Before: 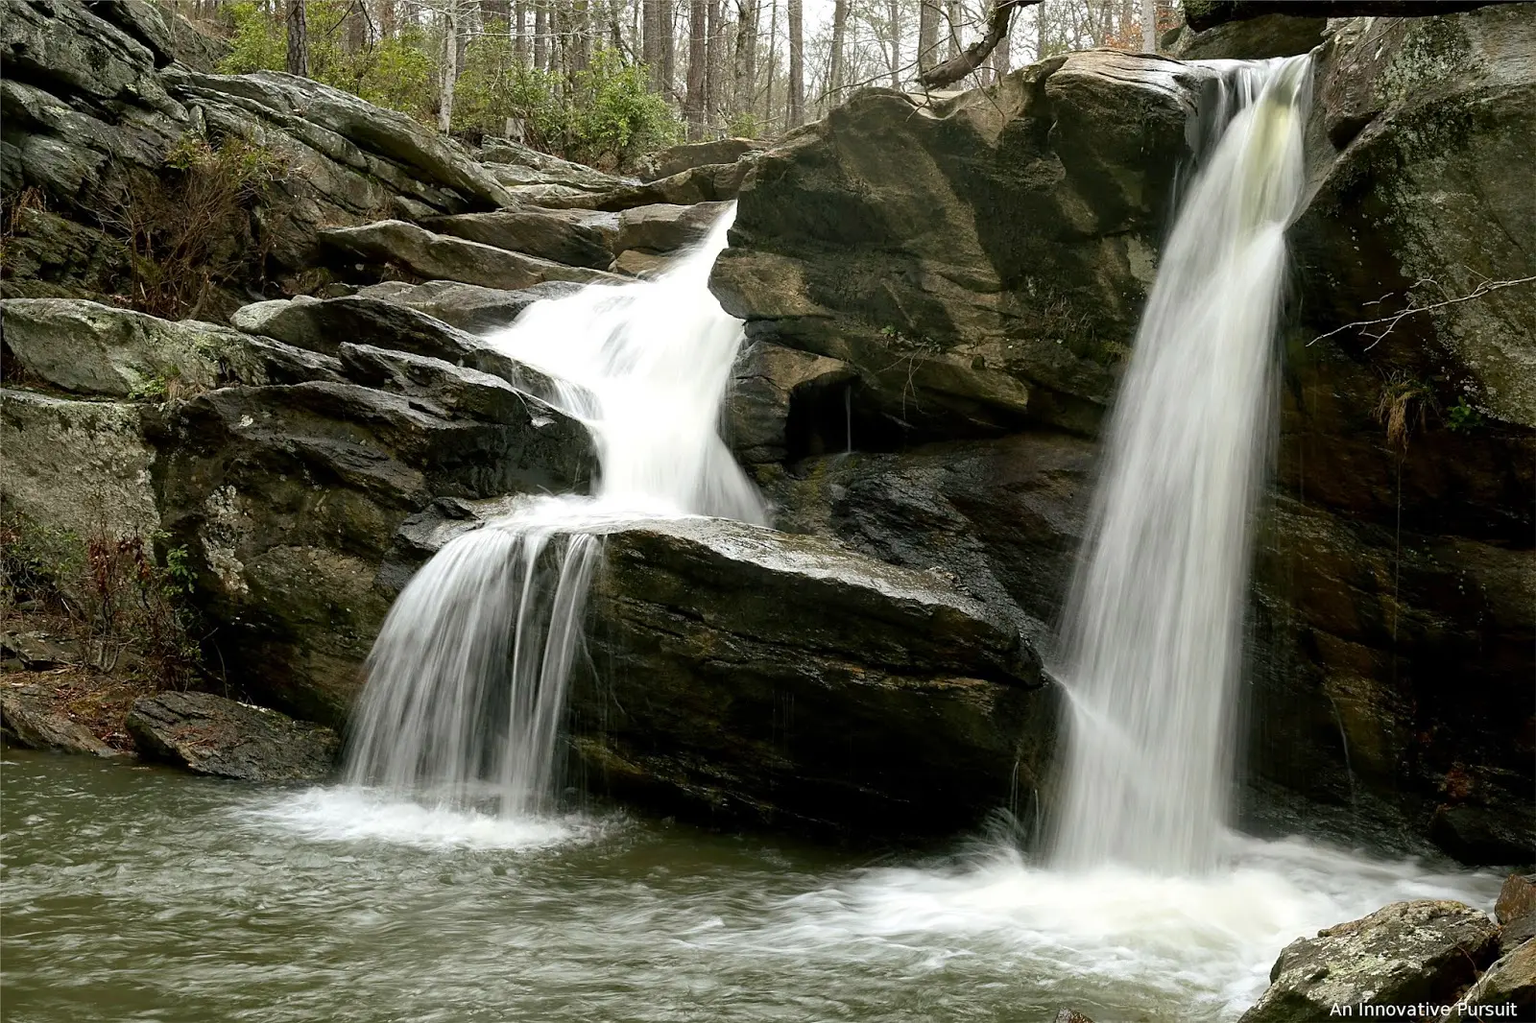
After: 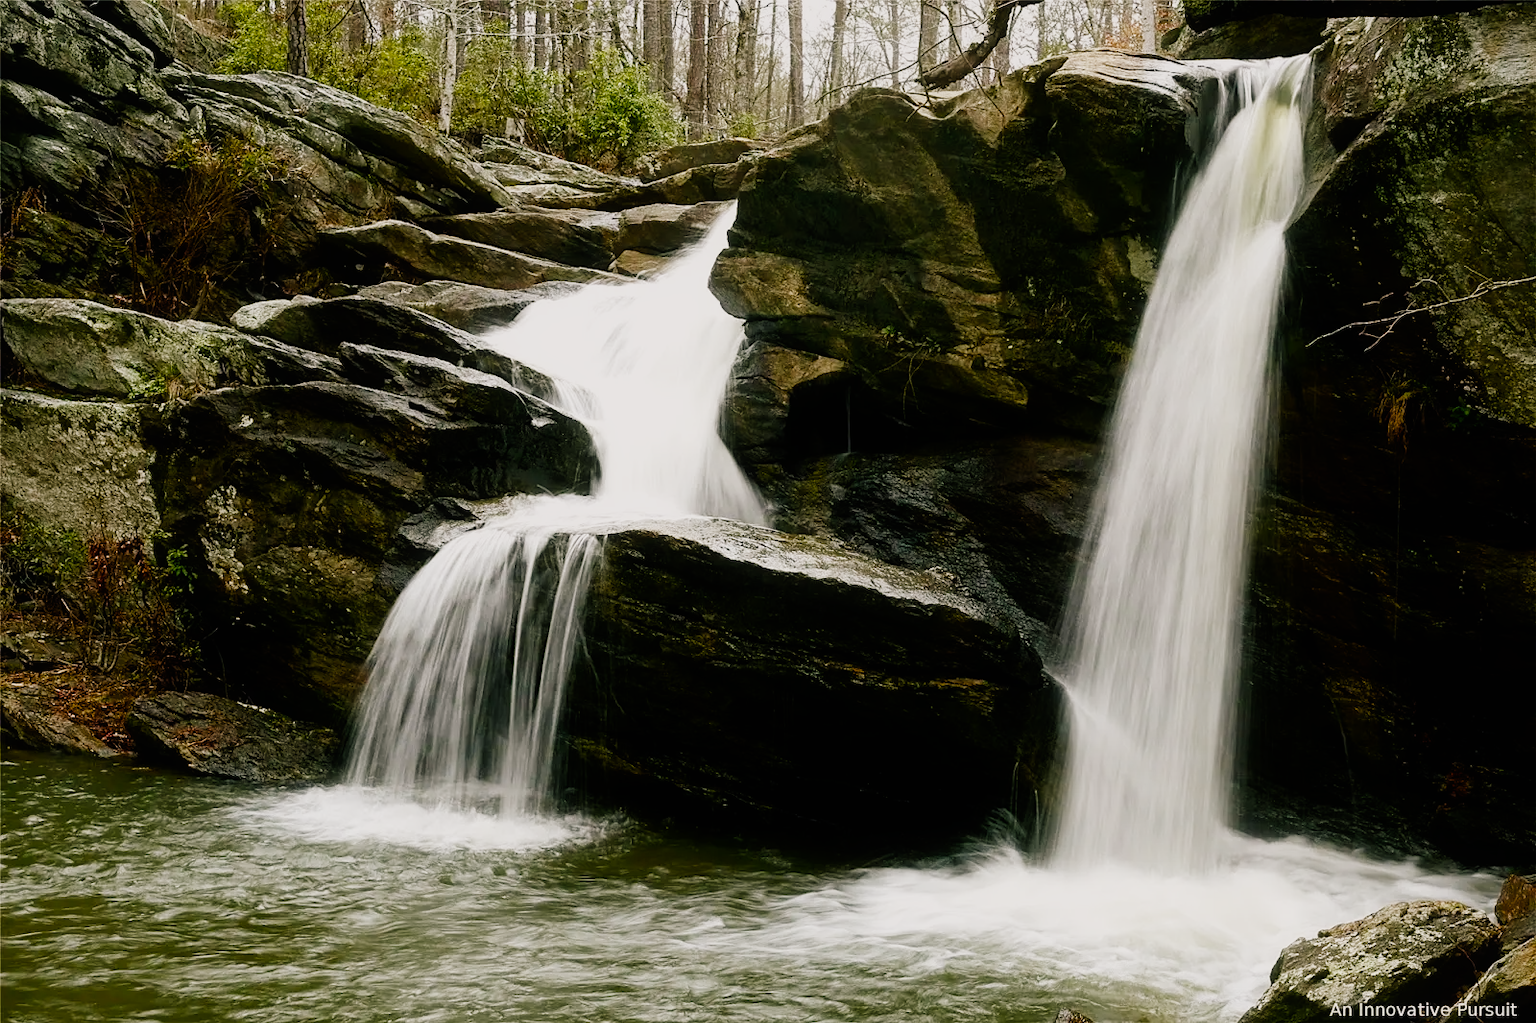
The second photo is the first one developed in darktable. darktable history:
sigmoid "_builtin_smooth": skew -0.2, preserve hue 0%, red attenuation 0.1, red rotation 0.035, green attenuation 0.1, green rotation -0.017, blue attenuation 0.15, blue rotation -0.052, base primaries Rec2020
contrast equalizer: y [[0.5, 0.5, 0.468, 0.5, 0.5, 0.5], [0.5 ×6], [0.5 ×6], [0 ×6], [0 ×6]]
color balance rgb: shadows lift › chroma 1%, shadows lift › hue 217.2°, power › hue 310.8°, highlights gain › chroma 2%, highlights gain › hue 44.4°, global offset › luminance 0.25%, global offset › hue 171.6°, perceptual saturation grading › global saturation 14.09%, perceptual saturation grading › highlights -30%, perceptual saturation grading › shadows 50.67%, global vibrance 25%, contrast 20%
color equalizer: brightness › orange 1.03, brightness › green 0.972, brightness › cyan 0.961, brightness › blue 0.972
diffuse or sharpen "bloom 10%": radius span 32, 1st order speed 50%, 2nd order speed 50%, 3rd order speed 50%, 4th order speed 50% | blend: blend mode normal, opacity 10%; mask: uniform (no mask)
rgb primaries "creative|pastel": red hue -0.035, red purity 0.75, green hue 0.087, green purity 0.7, blue hue -0.122, blue purity 1.2
